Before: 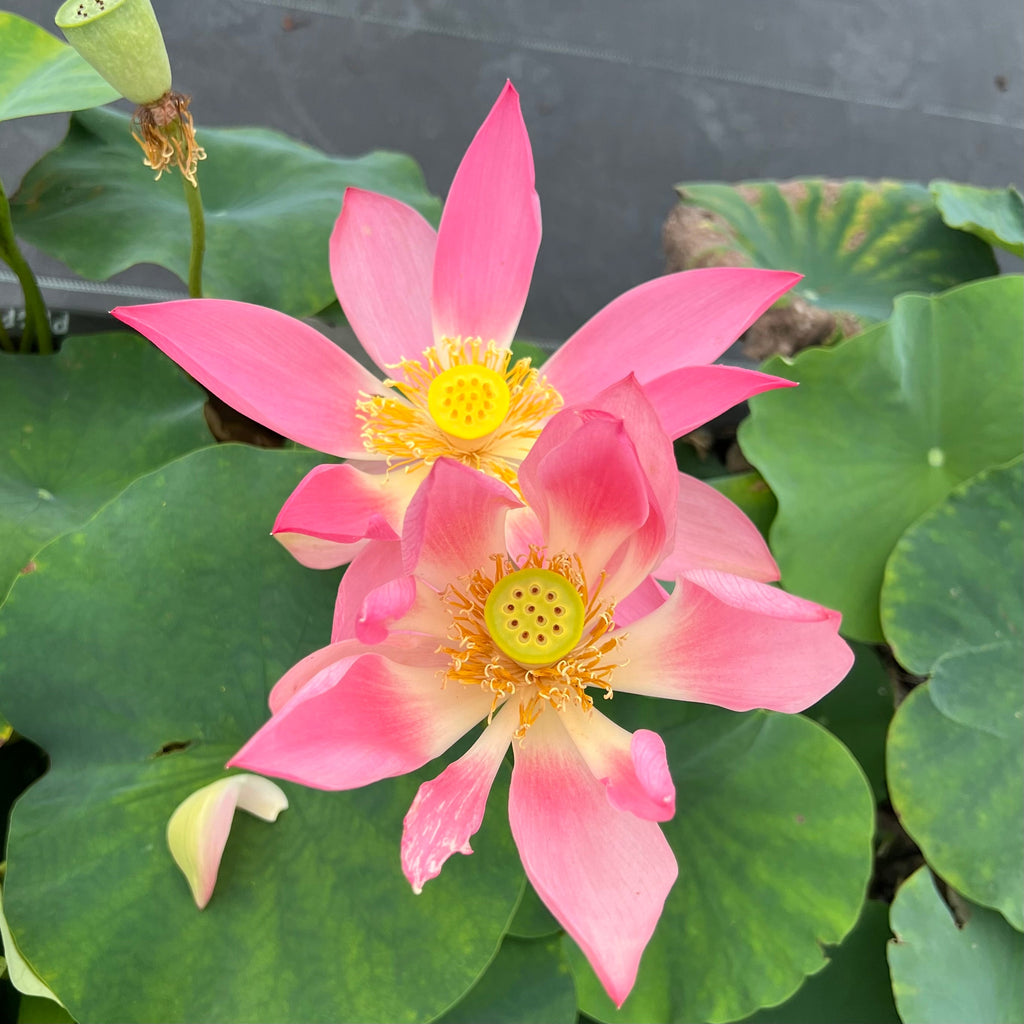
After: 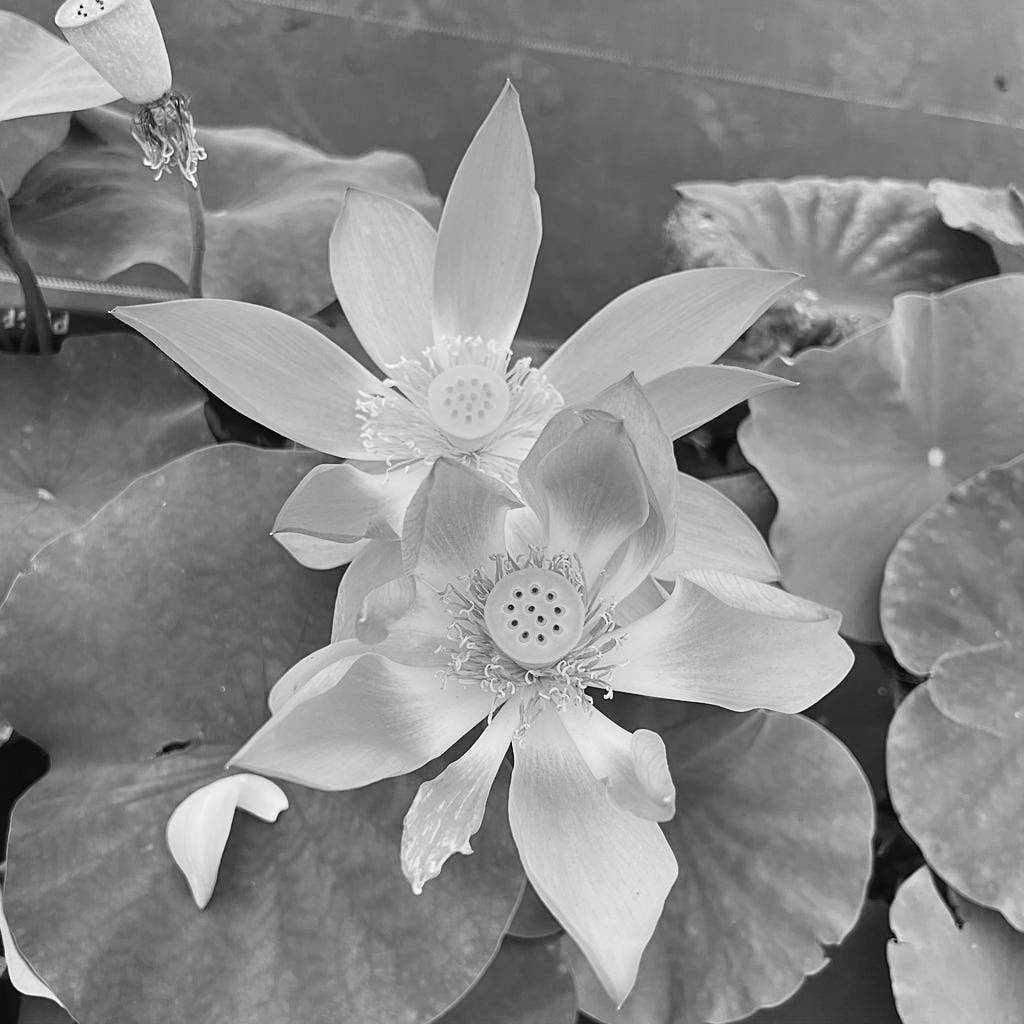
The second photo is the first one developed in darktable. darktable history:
white balance: red 0.984, blue 1.059
monochrome: size 1
sharpen: on, module defaults
tone curve: curves: ch0 [(0, 0.032) (0.181, 0.156) (0.751, 0.829) (1, 1)], color space Lab, linked channels, preserve colors none
